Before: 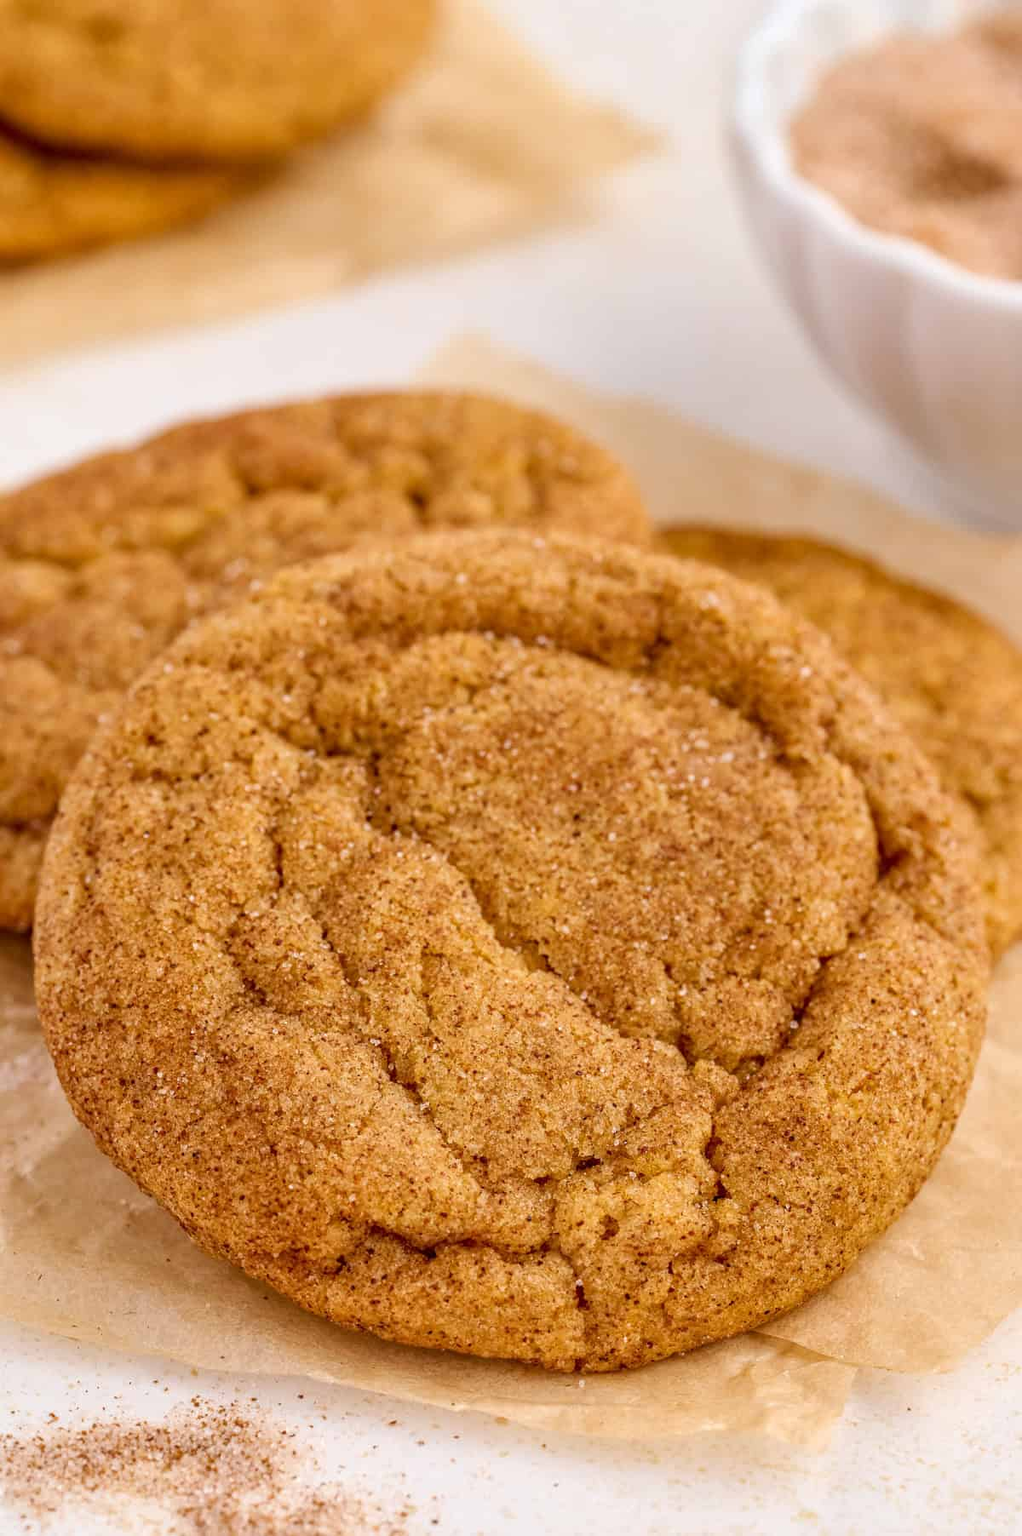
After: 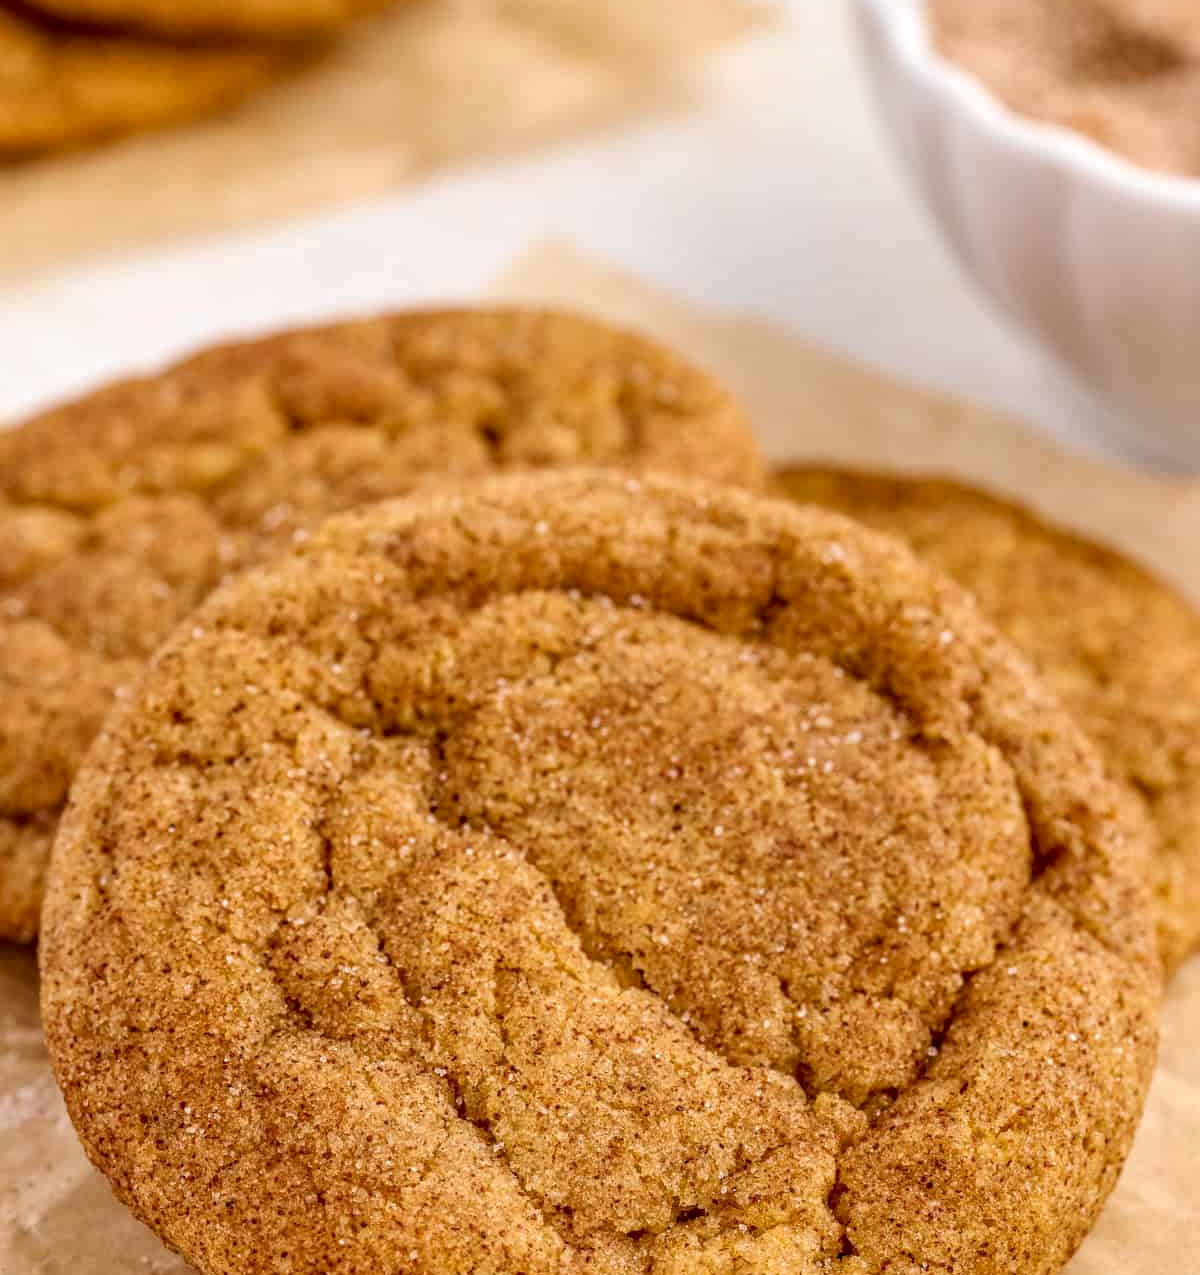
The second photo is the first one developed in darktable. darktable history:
crop and rotate: top 8.48%, bottom 20.793%
local contrast: on, module defaults
